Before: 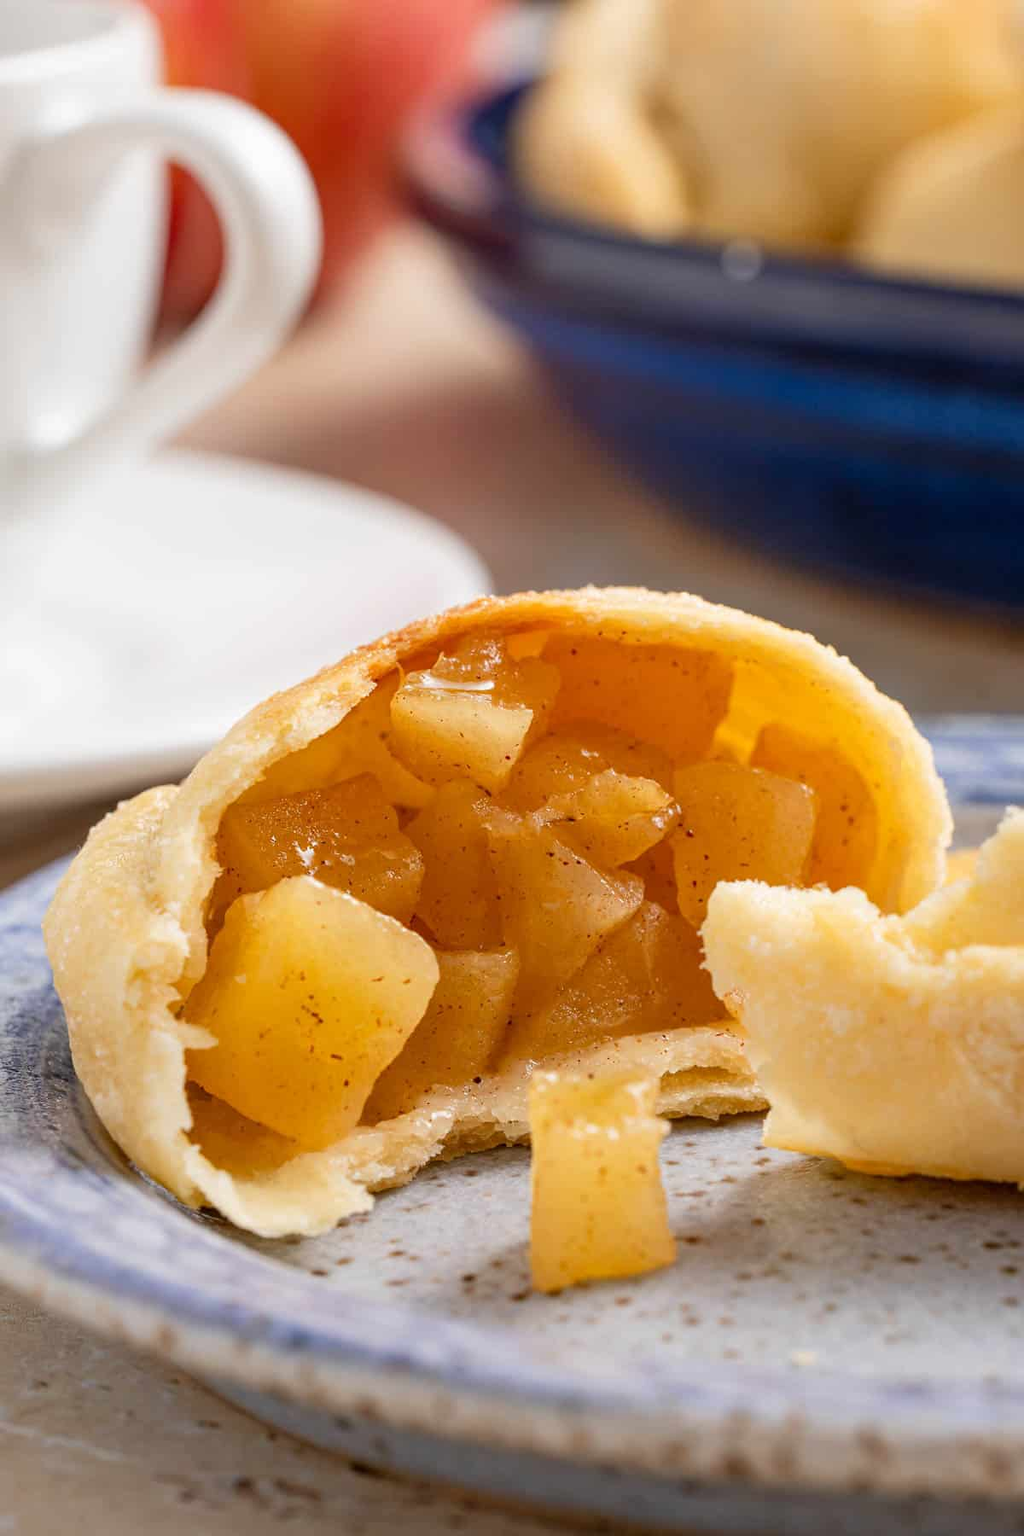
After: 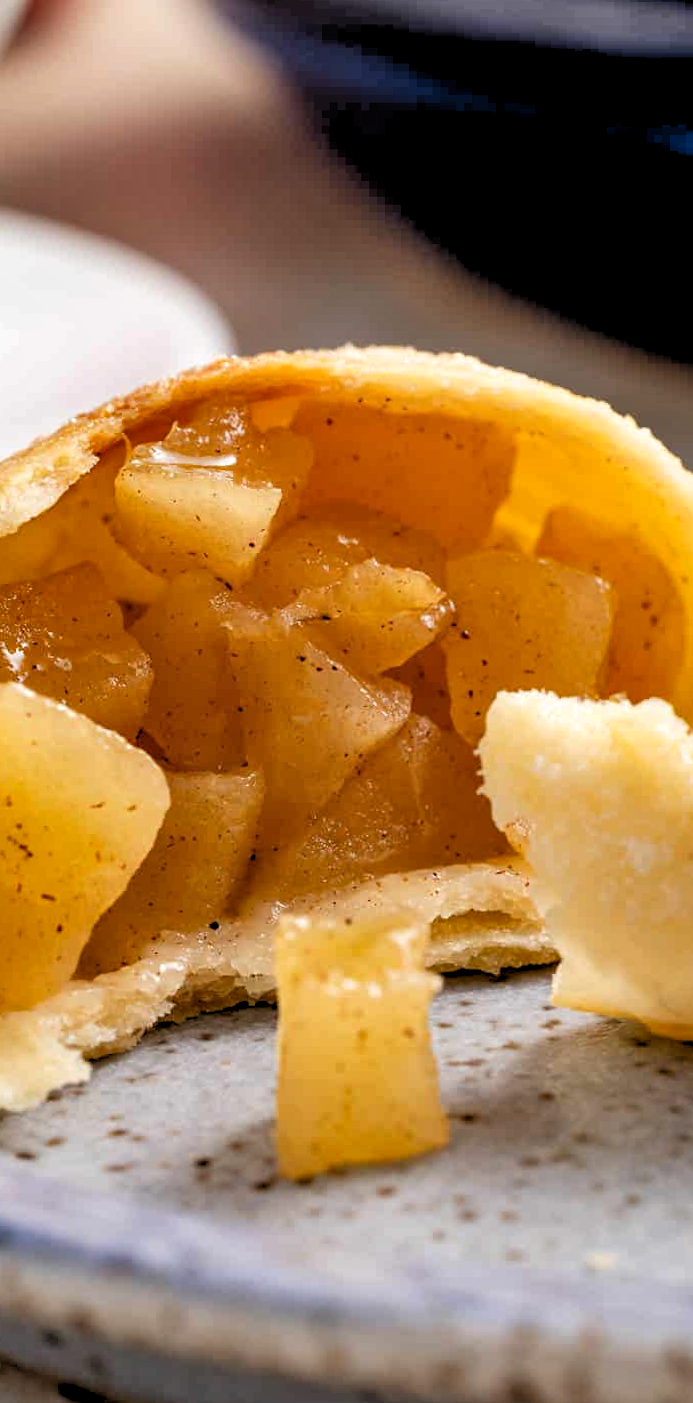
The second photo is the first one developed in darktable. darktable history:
crop and rotate: left 28.256%, top 17.734%, right 12.656%, bottom 3.573%
shadows and highlights: soften with gaussian
rgb levels: levels [[0.034, 0.472, 0.904], [0, 0.5, 1], [0, 0.5, 1]]
rotate and perspective: rotation 0.226°, lens shift (vertical) -0.042, crop left 0.023, crop right 0.982, crop top 0.006, crop bottom 0.994
